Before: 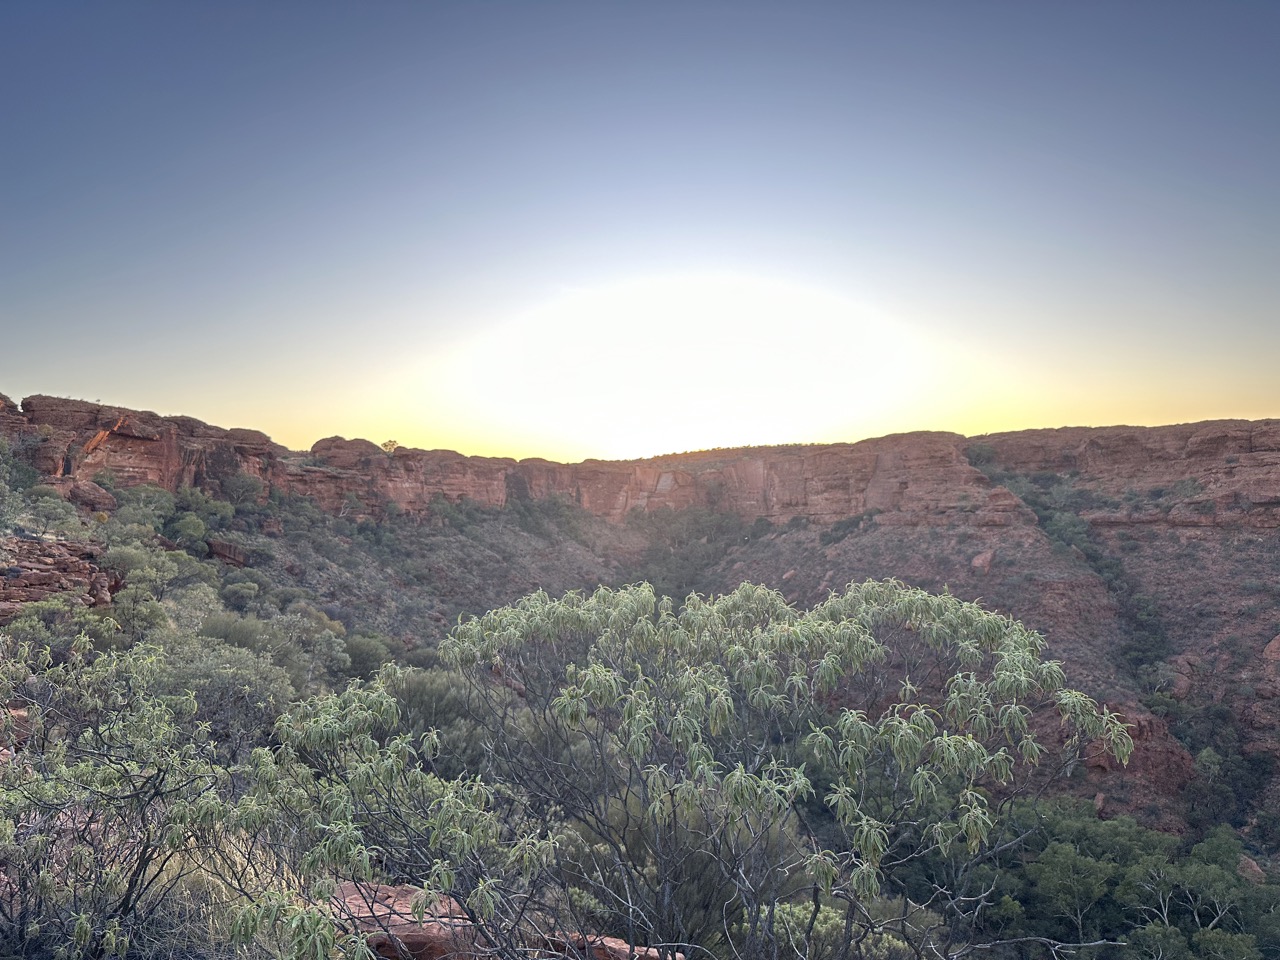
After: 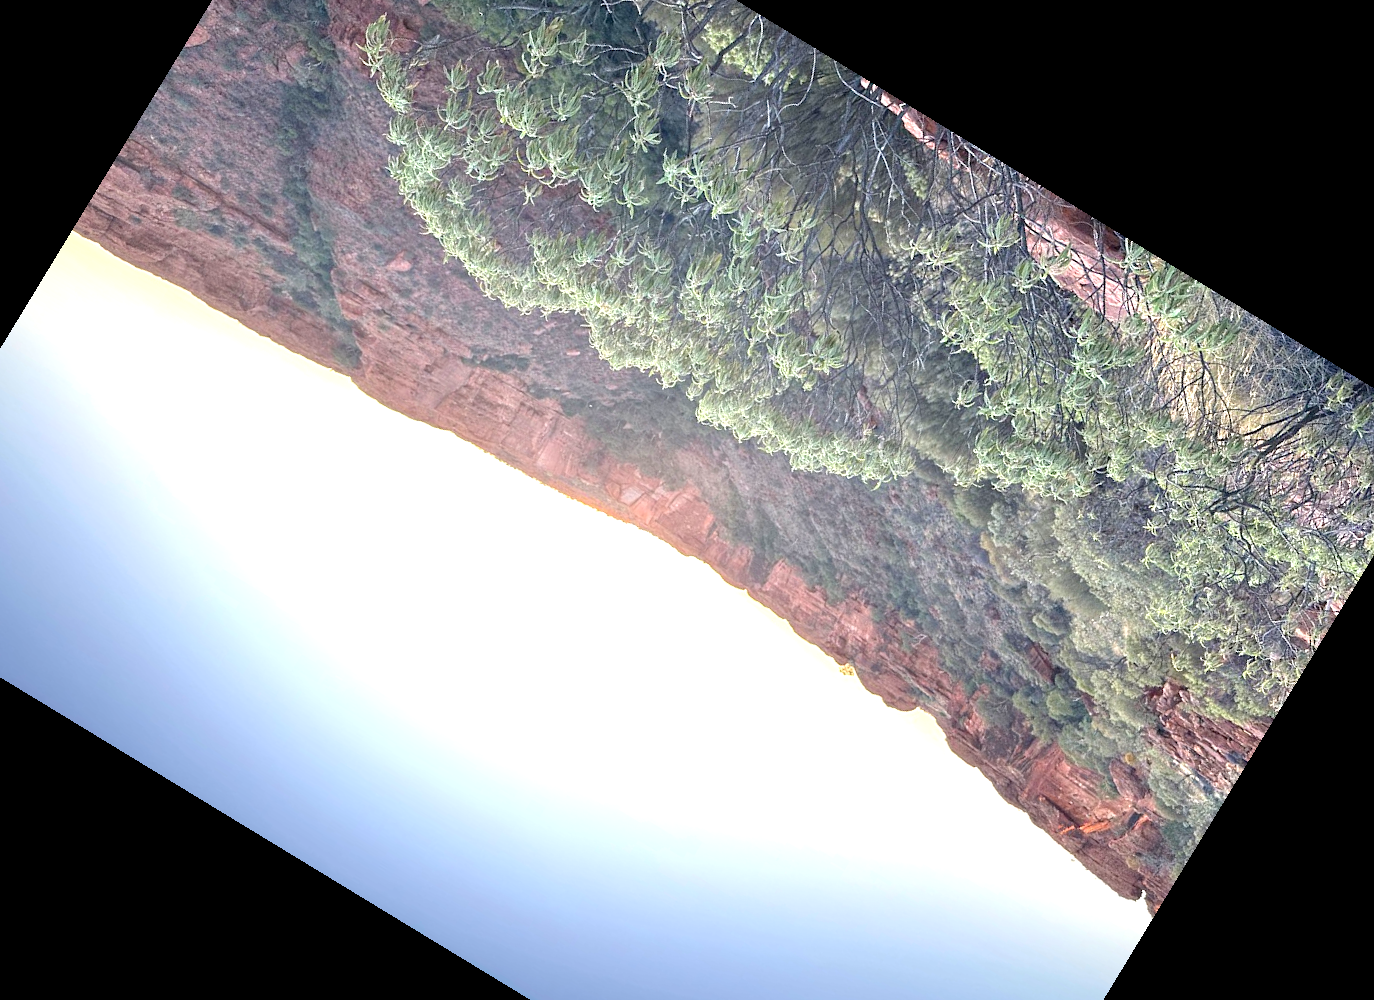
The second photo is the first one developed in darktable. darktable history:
crop and rotate: angle 148.68°, left 9.111%, top 15.603%, right 4.588%, bottom 17.041%
exposure: exposure 1.137 EV, compensate highlight preservation false
